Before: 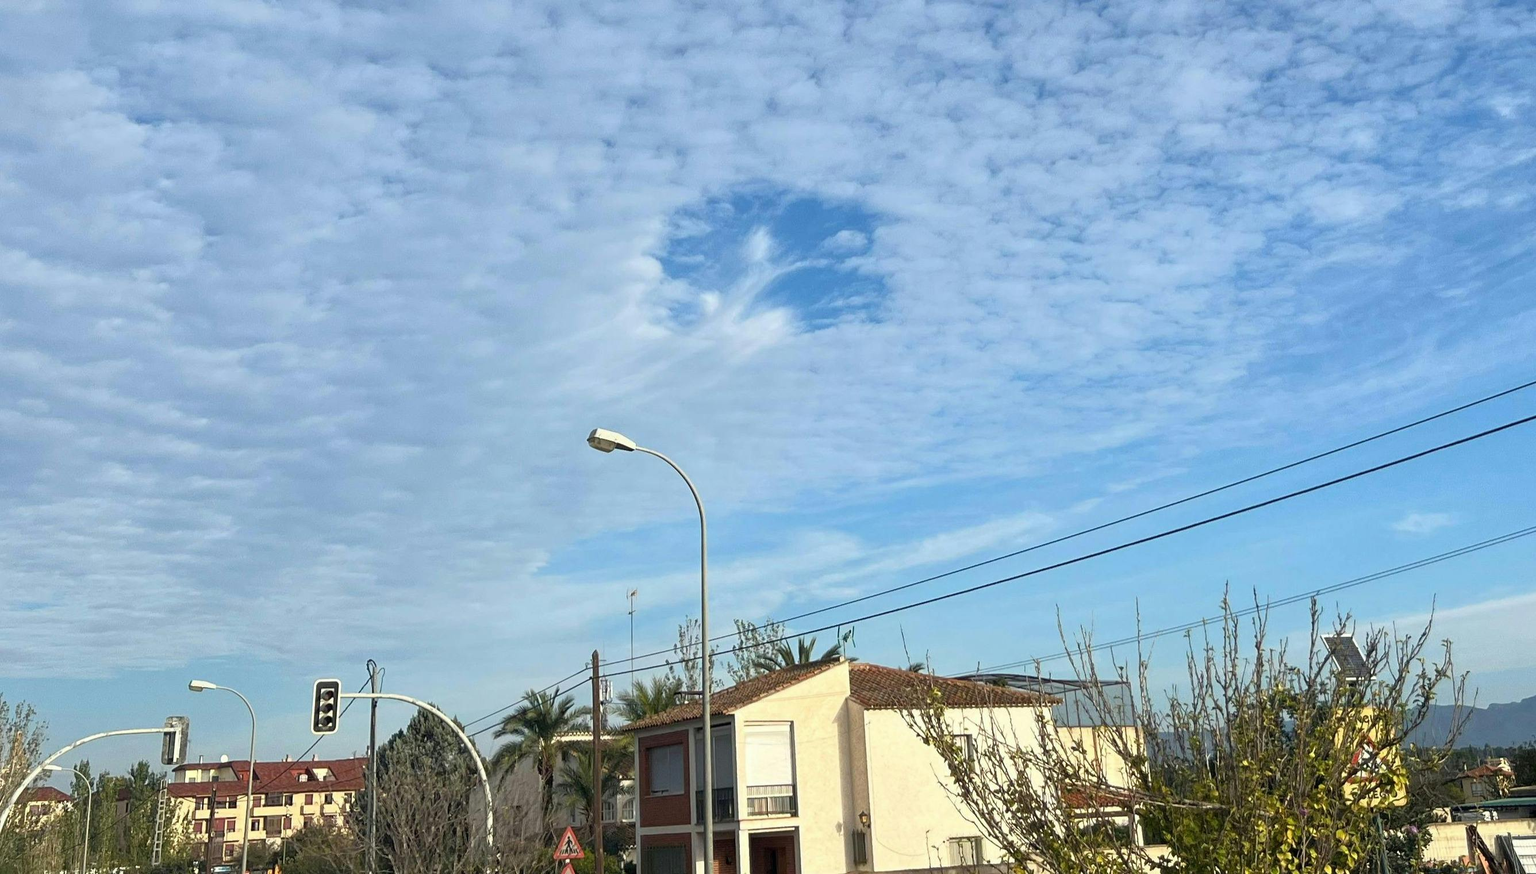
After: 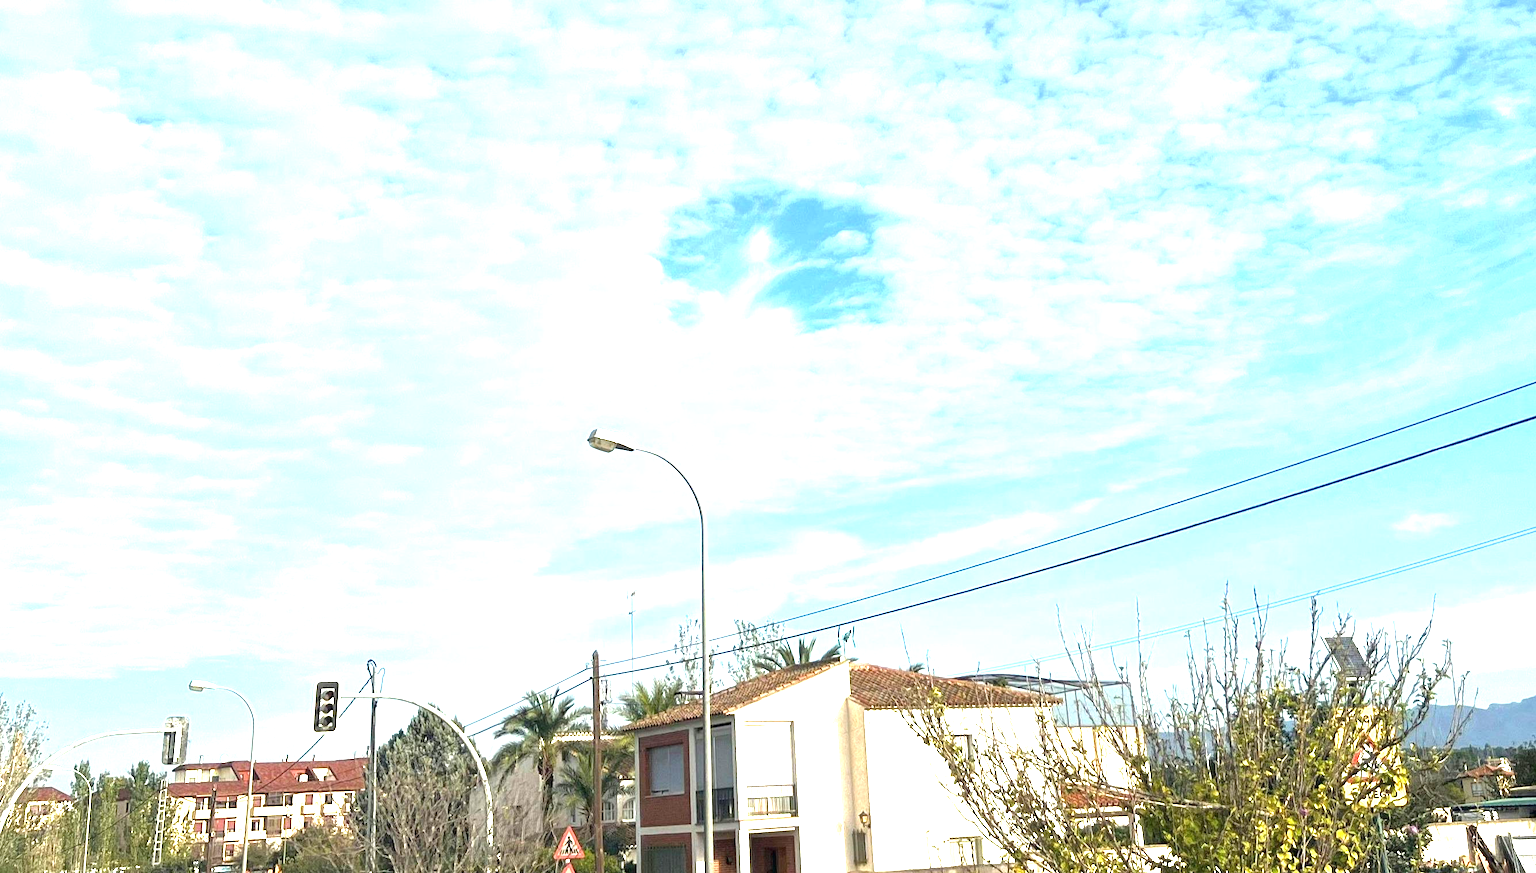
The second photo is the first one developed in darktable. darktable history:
exposure: black level correction 0, exposure 1.579 EV, compensate exposure bias true, compensate highlight preservation false
